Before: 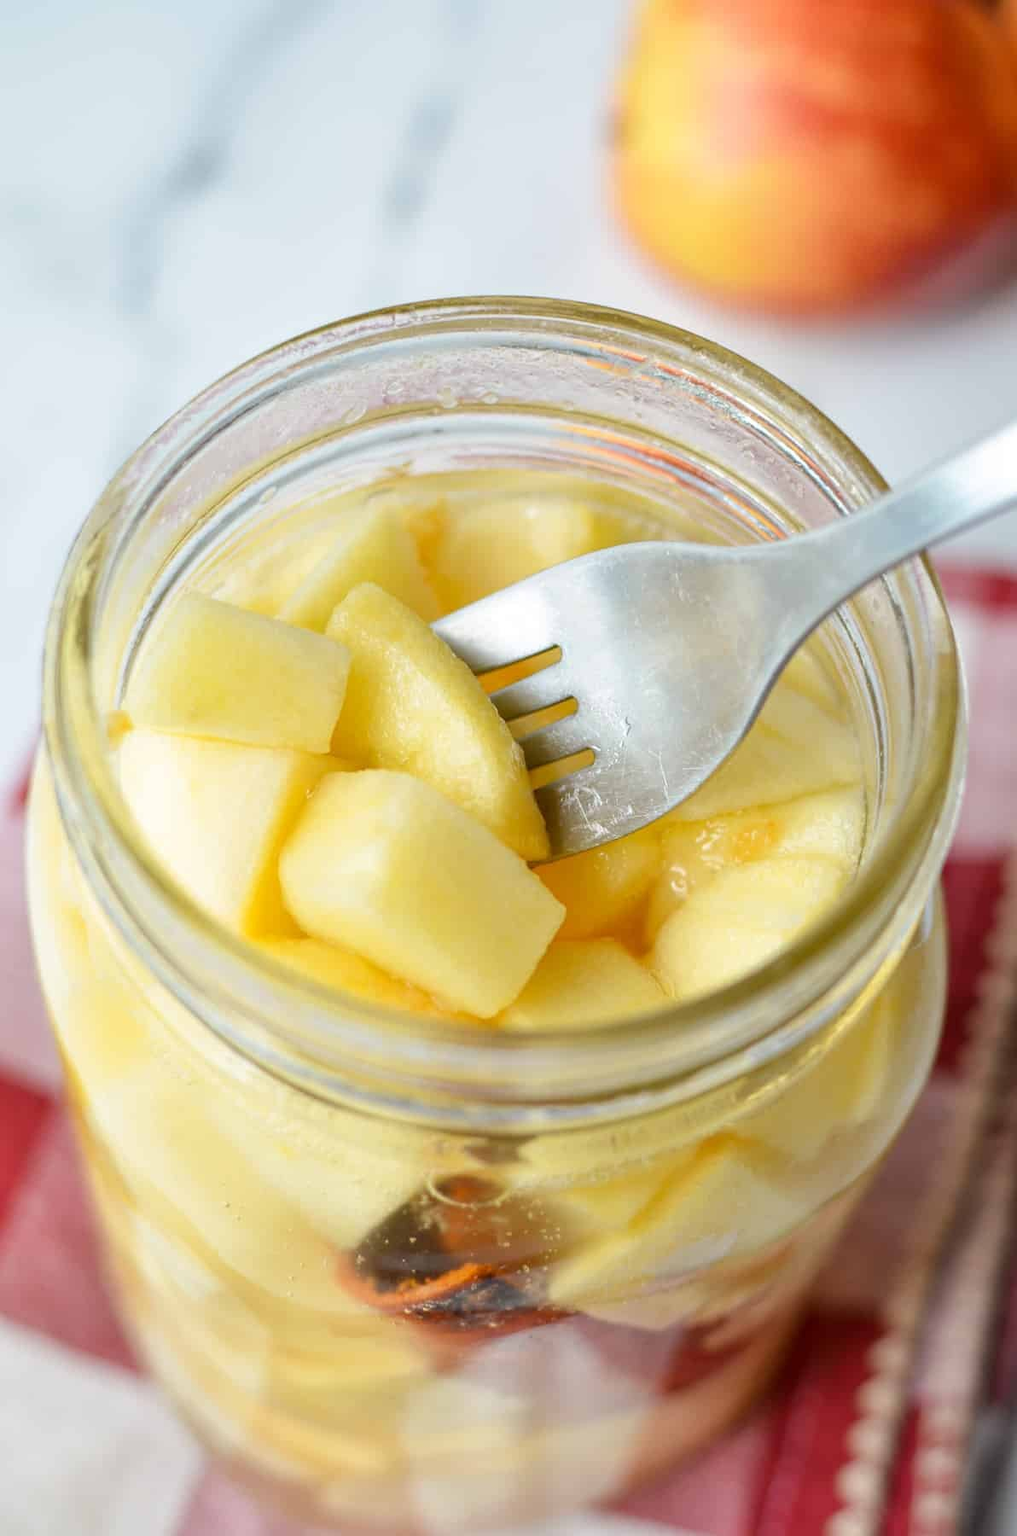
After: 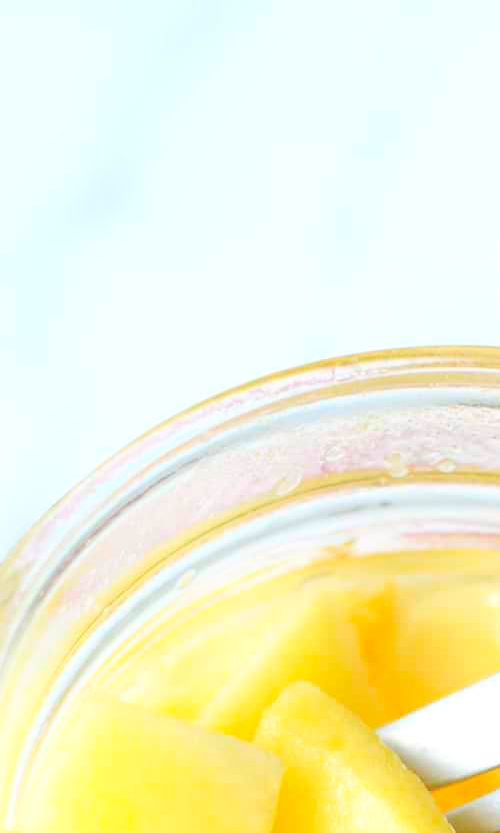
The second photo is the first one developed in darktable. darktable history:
haze removal: compatibility mode true, adaptive false
contrast brightness saturation: contrast 0.07, brightness 0.08, saturation 0.18
crop and rotate: left 10.817%, top 0.062%, right 47.194%, bottom 53.626%
rgb levels: levels [[0.01, 0.419, 0.839], [0, 0.5, 1], [0, 0.5, 1]]
bloom: size 15%, threshold 97%, strength 7%
